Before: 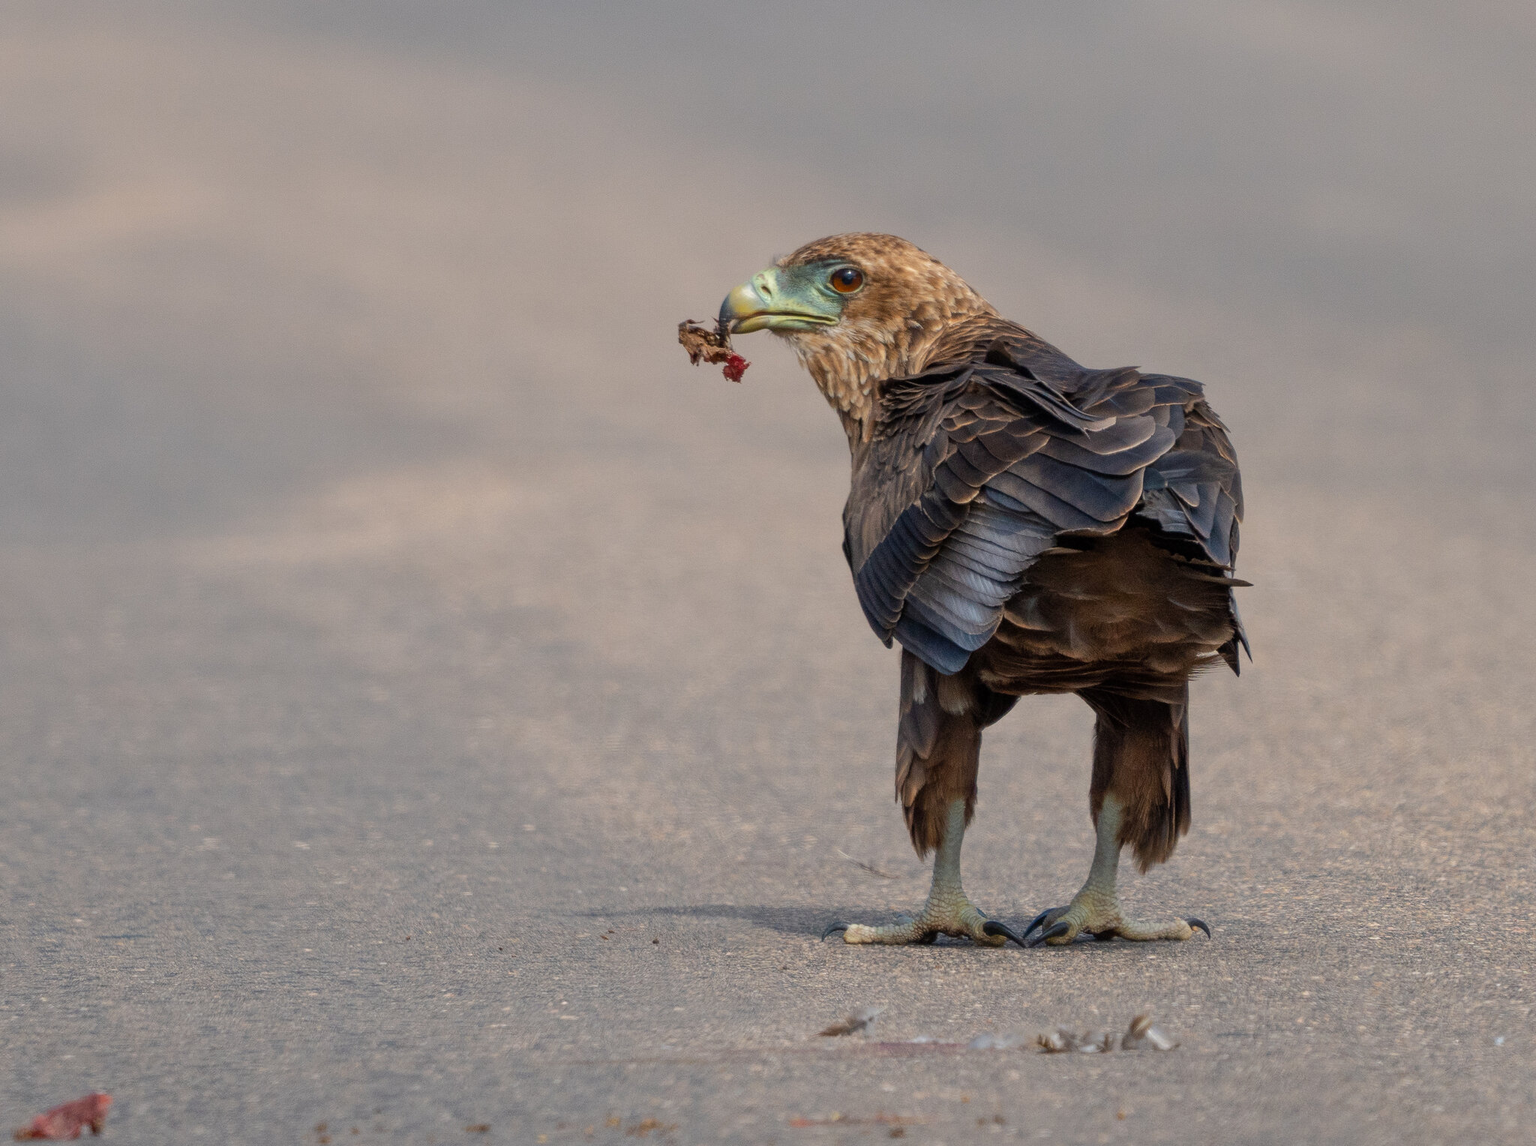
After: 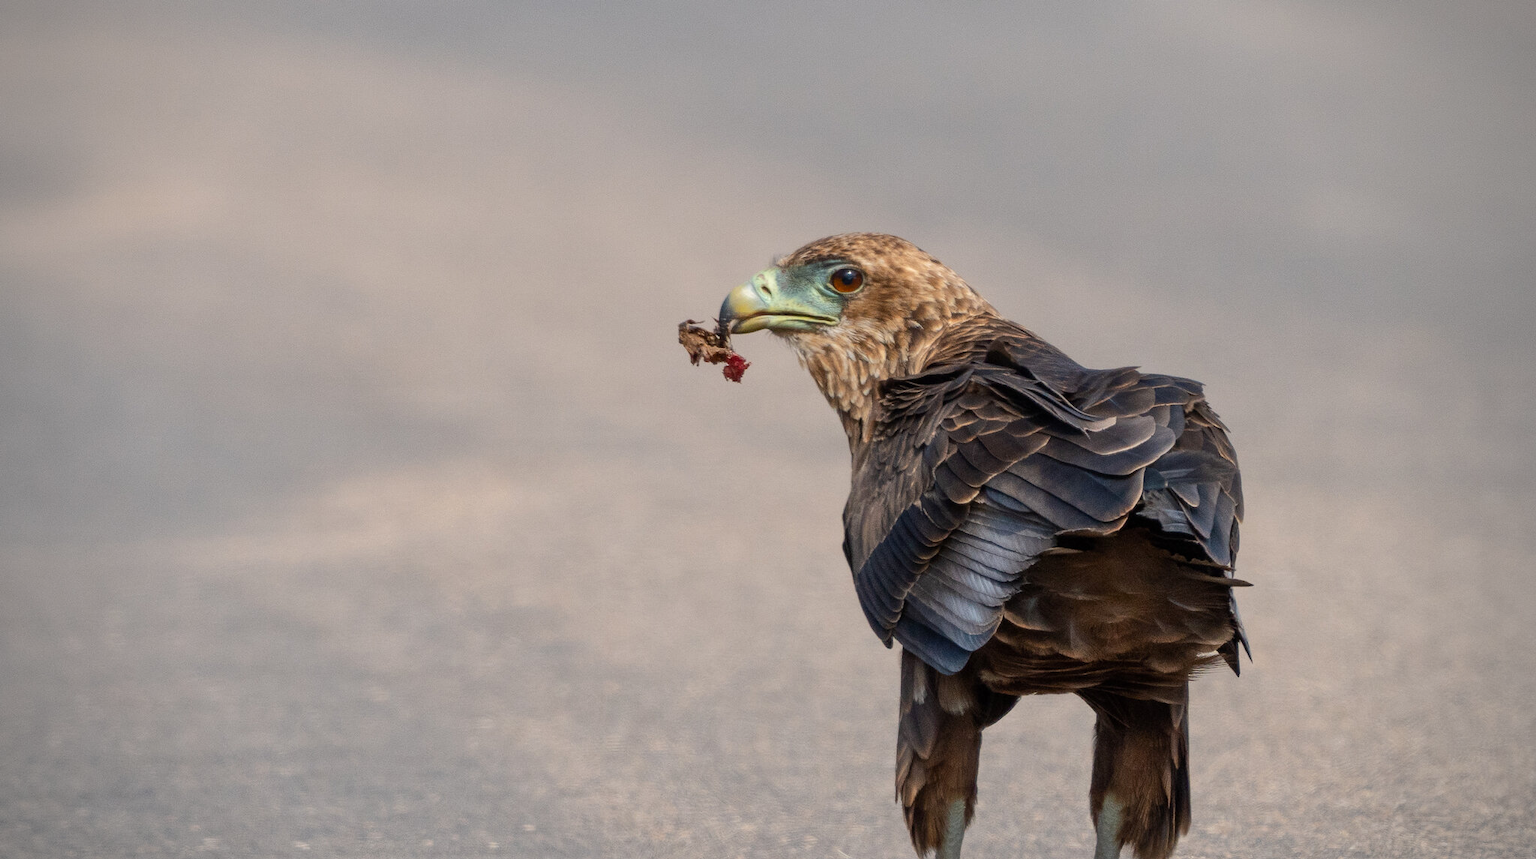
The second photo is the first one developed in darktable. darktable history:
crop: bottom 24.94%
contrast brightness saturation: contrast 0.154, brightness 0.044
vignetting: unbound false
